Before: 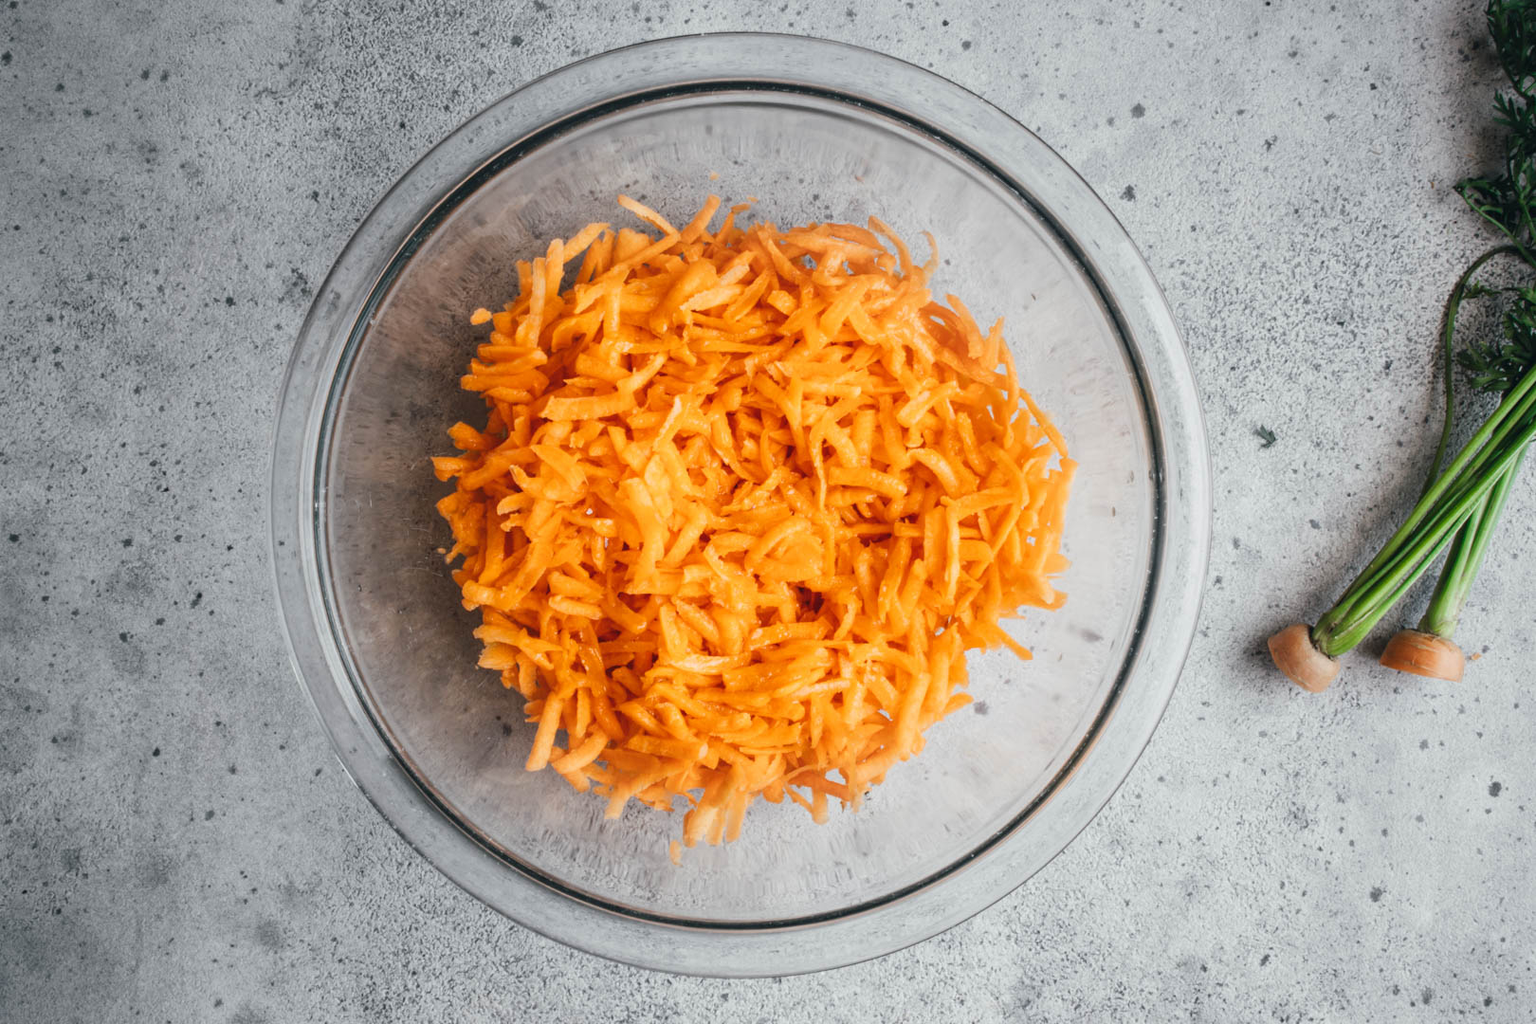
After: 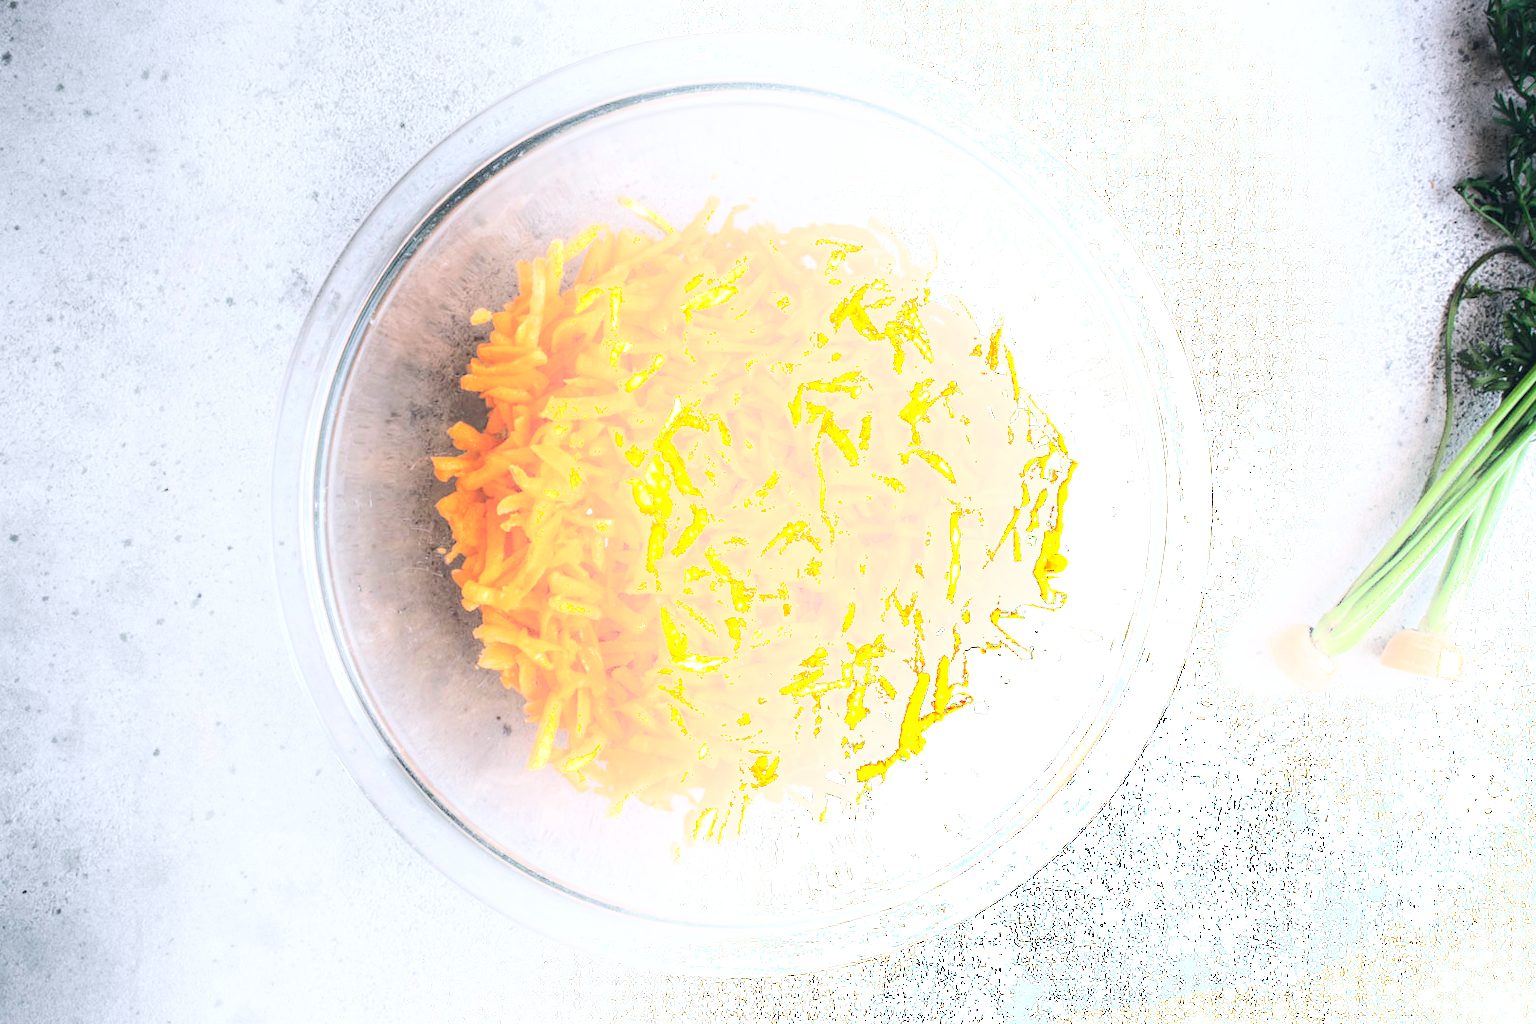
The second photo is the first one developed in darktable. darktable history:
exposure: exposure 0.935 EV, compensate highlight preservation false
shadows and highlights: shadows -21.3, highlights 100, soften with gaussian
color calibration: illuminant as shot in camera, x 0.358, y 0.373, temperature 4628.91 K
